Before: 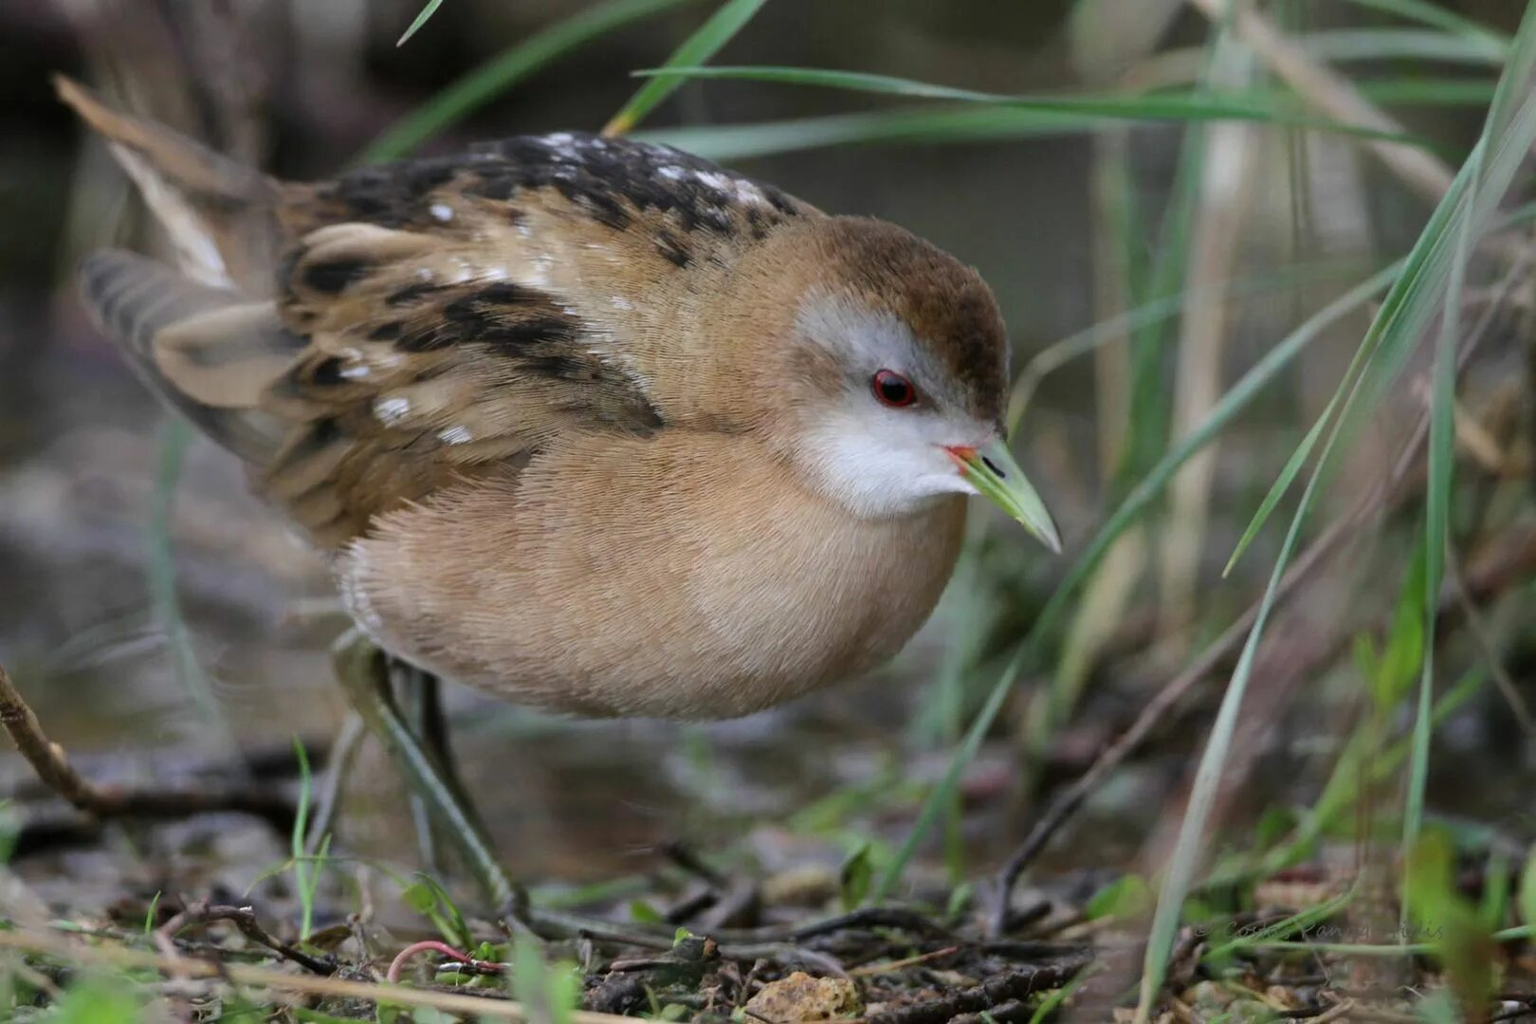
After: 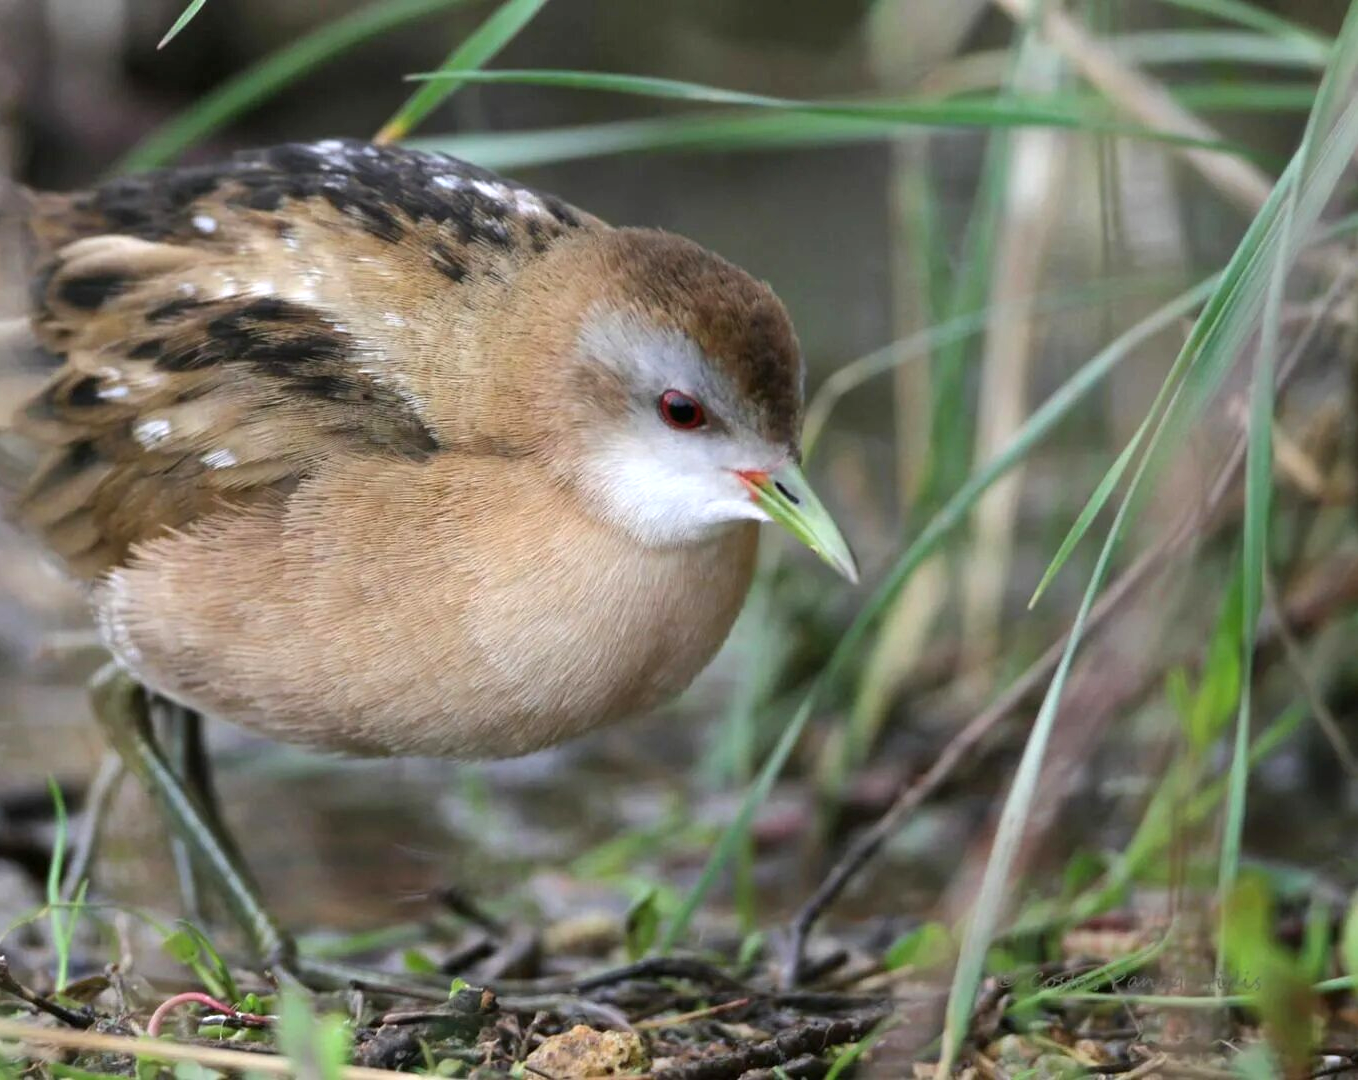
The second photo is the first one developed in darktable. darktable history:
exposure: exposure 0.61 EV, compensate highlight preservation false
crop: left 16.168%
